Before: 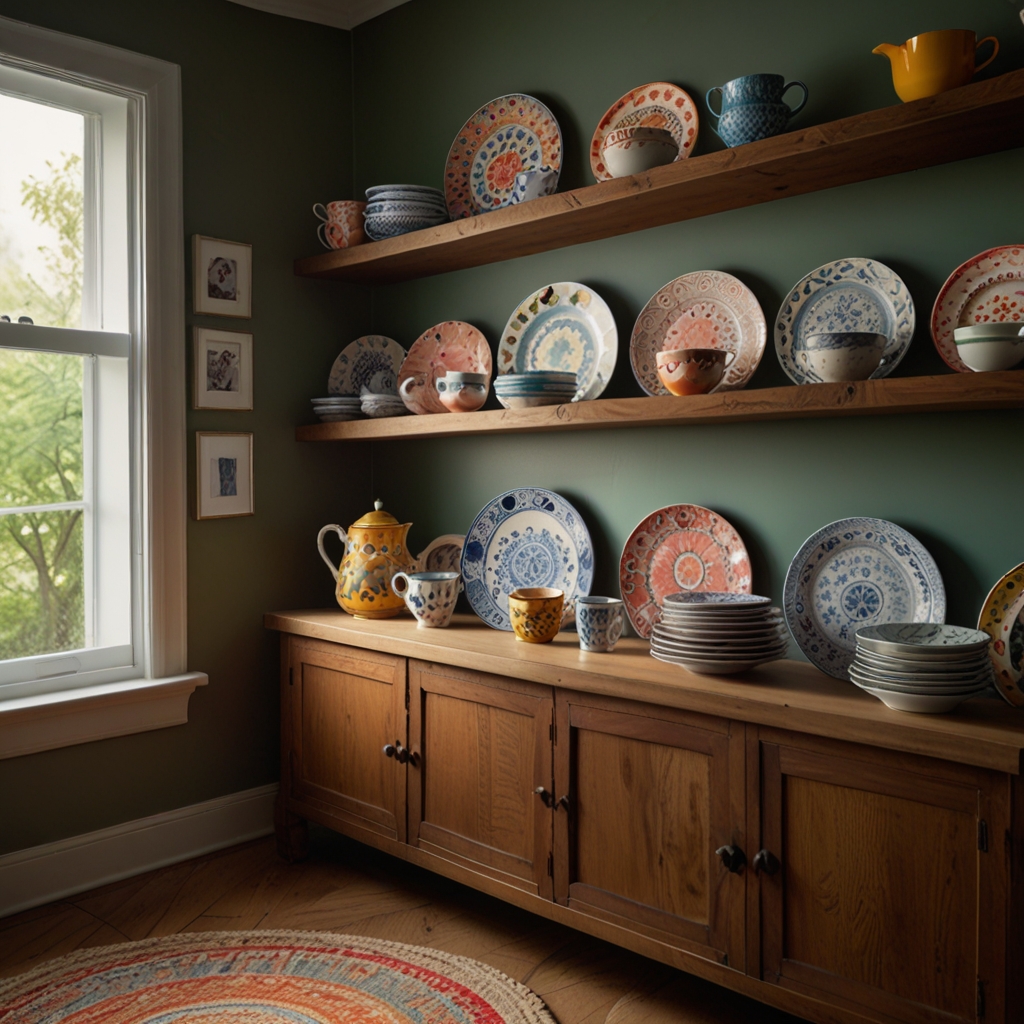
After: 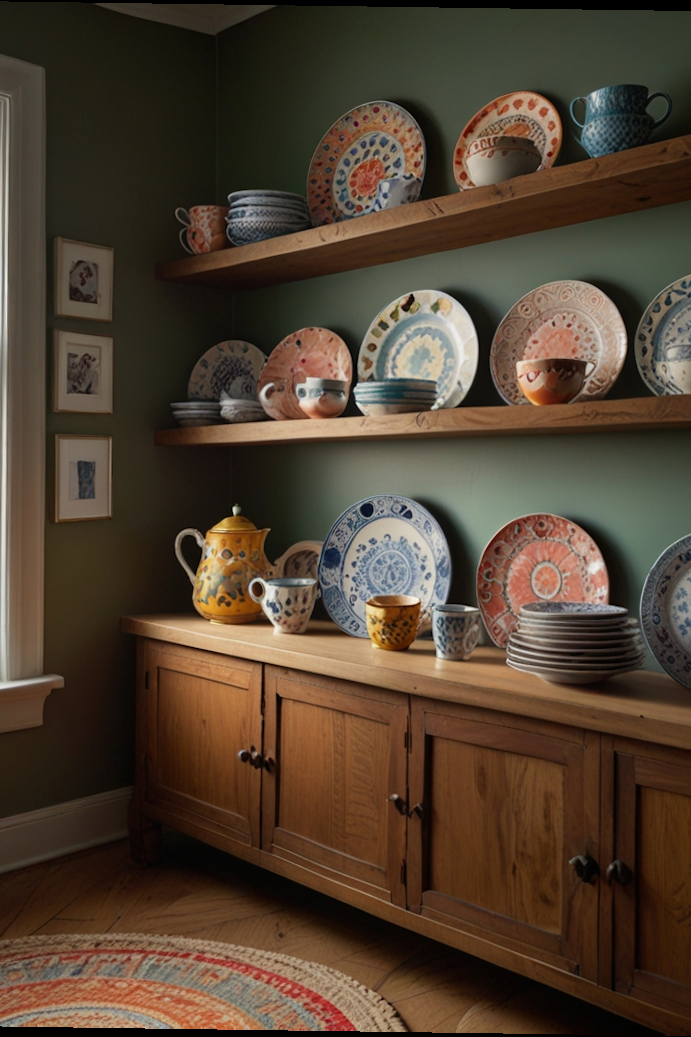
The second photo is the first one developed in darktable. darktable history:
tone equalizer: -7 EV 0.18 EV, -6 EV 0.12 EV, -5 EV 0.08 EV, -4 EV 0.04 EV, -2 EV -0.02 EV, -1 EV -0.04 EV, +0 EV -0.06 EV, luminance estimator HSV value / RGB max
rotate and perspective: rotation 0.8°, automatic cropping off
crop and rotate: left 14.385%, right 18.948%
